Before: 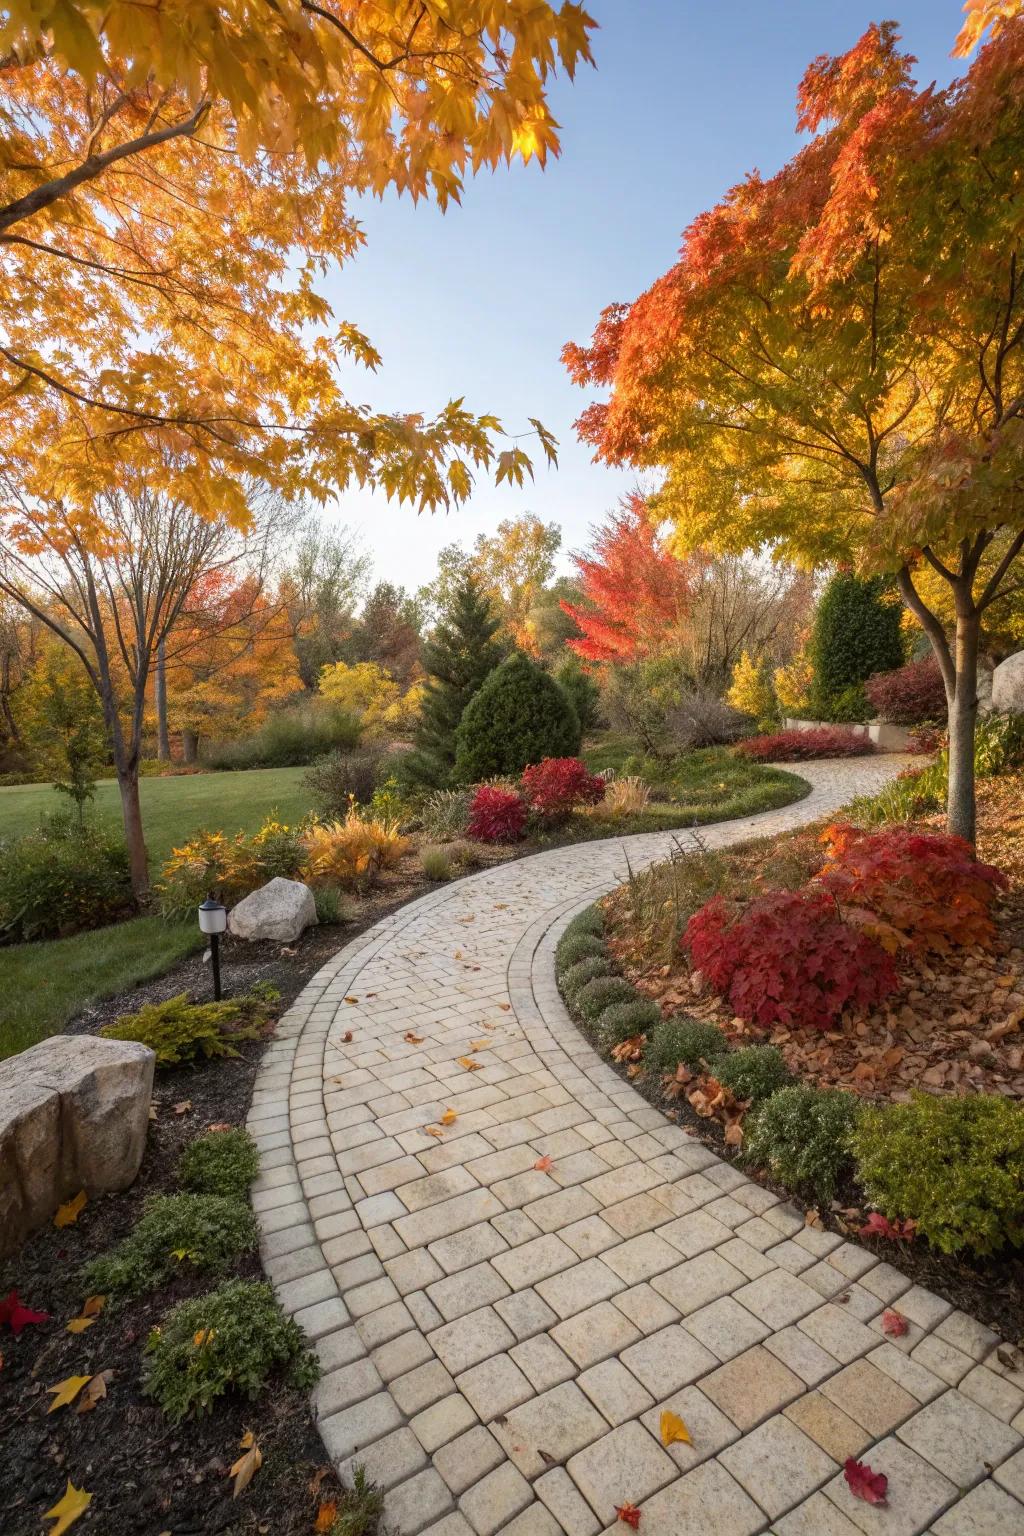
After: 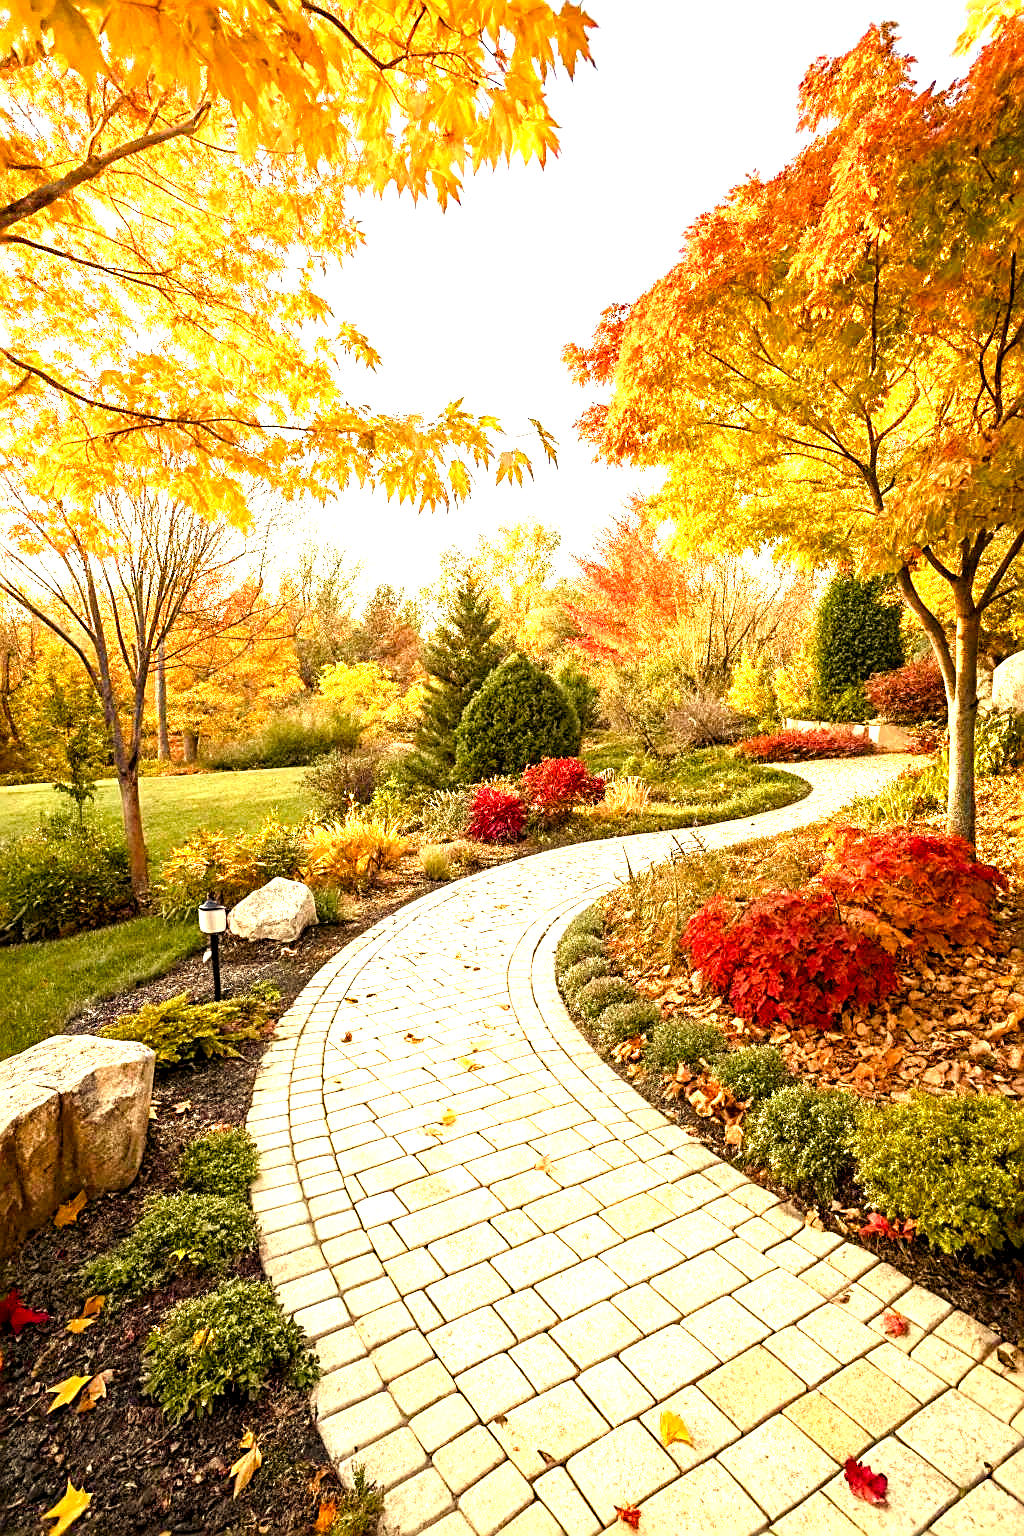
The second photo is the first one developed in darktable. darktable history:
color balance rgb: shadows lift › luminance -21.66%, shadows lift › chroma 6.57%, shadows lift › hue 270°, power › chroma 0.68%, power › hue 60°, highlights gain › luminance 6.08%, highlights gain › chroma 1.33%, highlights gain › hue 90°, global offset › luminance -0.87%, perceptual saturation grading › global saturation 26.86%, perceptual saturation grading › highlights -28.39%, perceptual saturation grading › mid-tones 15.22%, perceptual saturation grading › shadows 33.98%, perceptual brilliance grading › highlights 10%, perceptual brilliance grading › mid-tones 5%
sharpen: radius 2.676, amount 0.669
exposure: black level correction 0, exposure 1.45 EV, compensate exposure bias true, compensate highlight preservation false
white balance: red 1.123, blue 0.83
